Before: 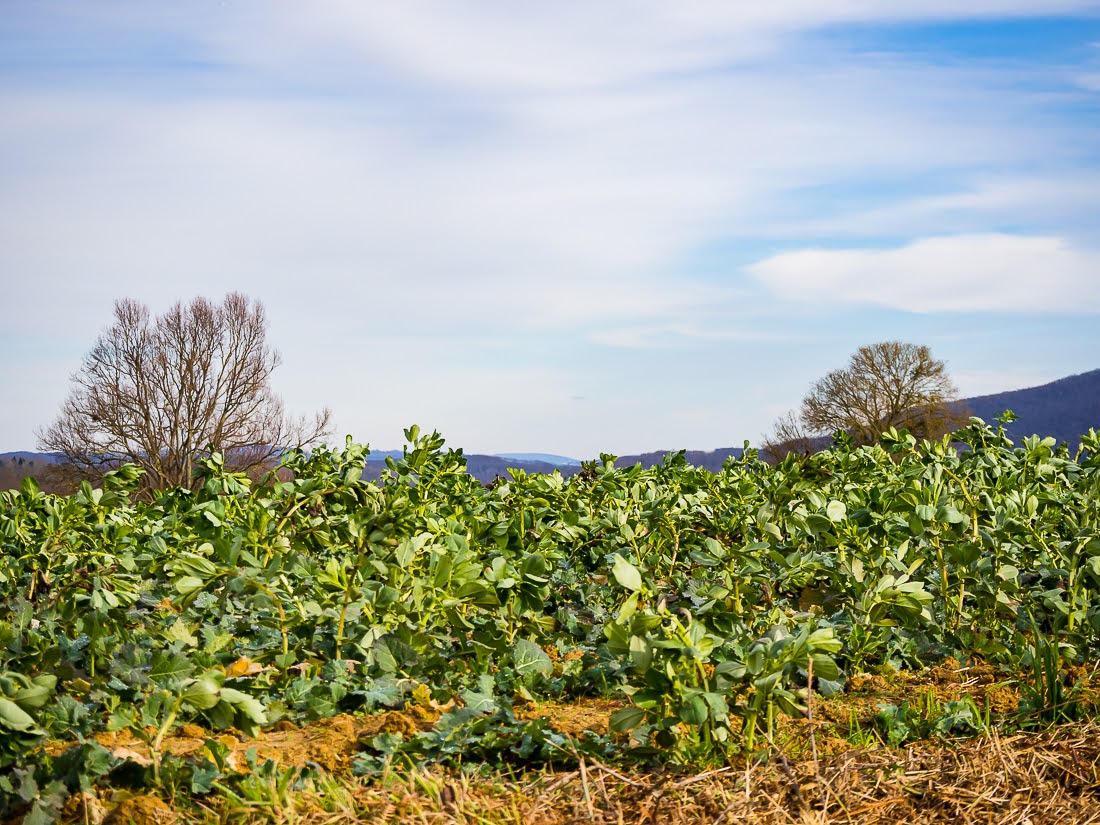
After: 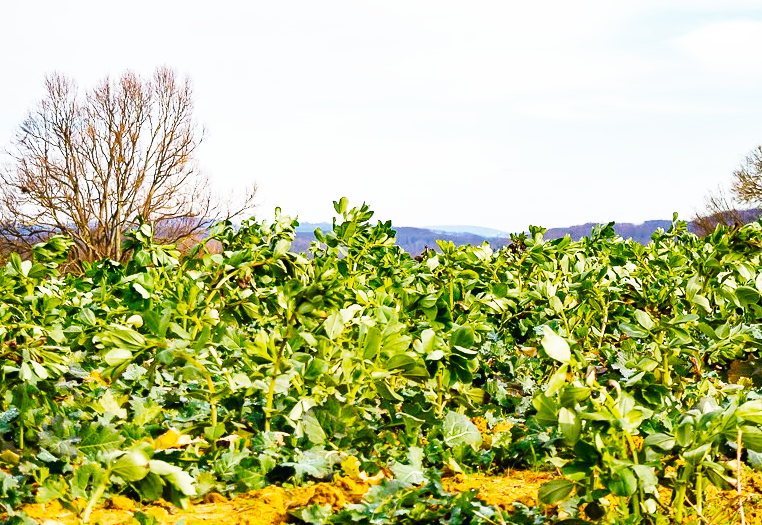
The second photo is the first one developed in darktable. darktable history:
base curve: curves: ch0 [(0, 0.003) (0.001, 0.002) (0.006, 0.004) (0.02, 0.022) (0.048, 0.086) (0.094, 0.234) (0.162, 0.431) (0.258, 0.629) (0.385, 0.8) (0.548, 0.918) (0.751, 0.988) (1, 1)], preserve colors none
crop: left 6.488%, top 27.668%, right 24.183%, bottom 8.656%
color balance: output saturation 110%
color zones: curves: ch0 [(0, 0.465) (0.092, 0.596) (0.289, 0.464) (0.429, 0.453) (0.571, 0.464) (0.714, 0.455) (0.857, 0.462) (1, 0.465)]
